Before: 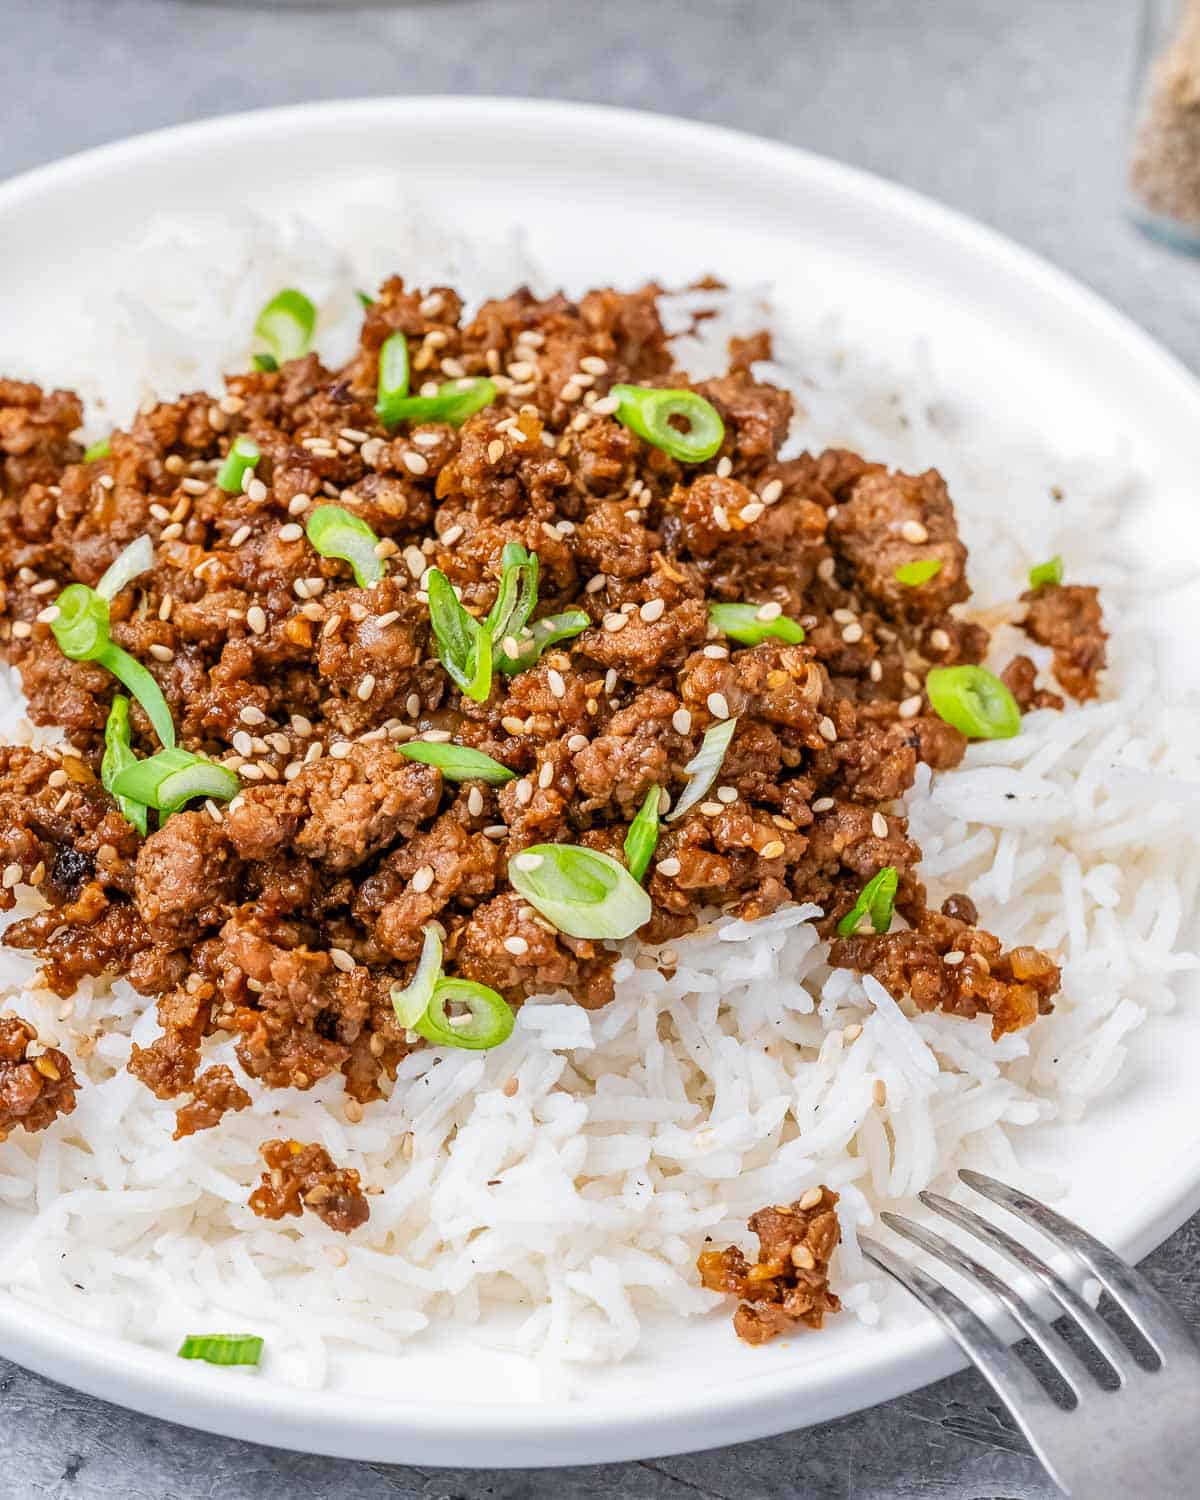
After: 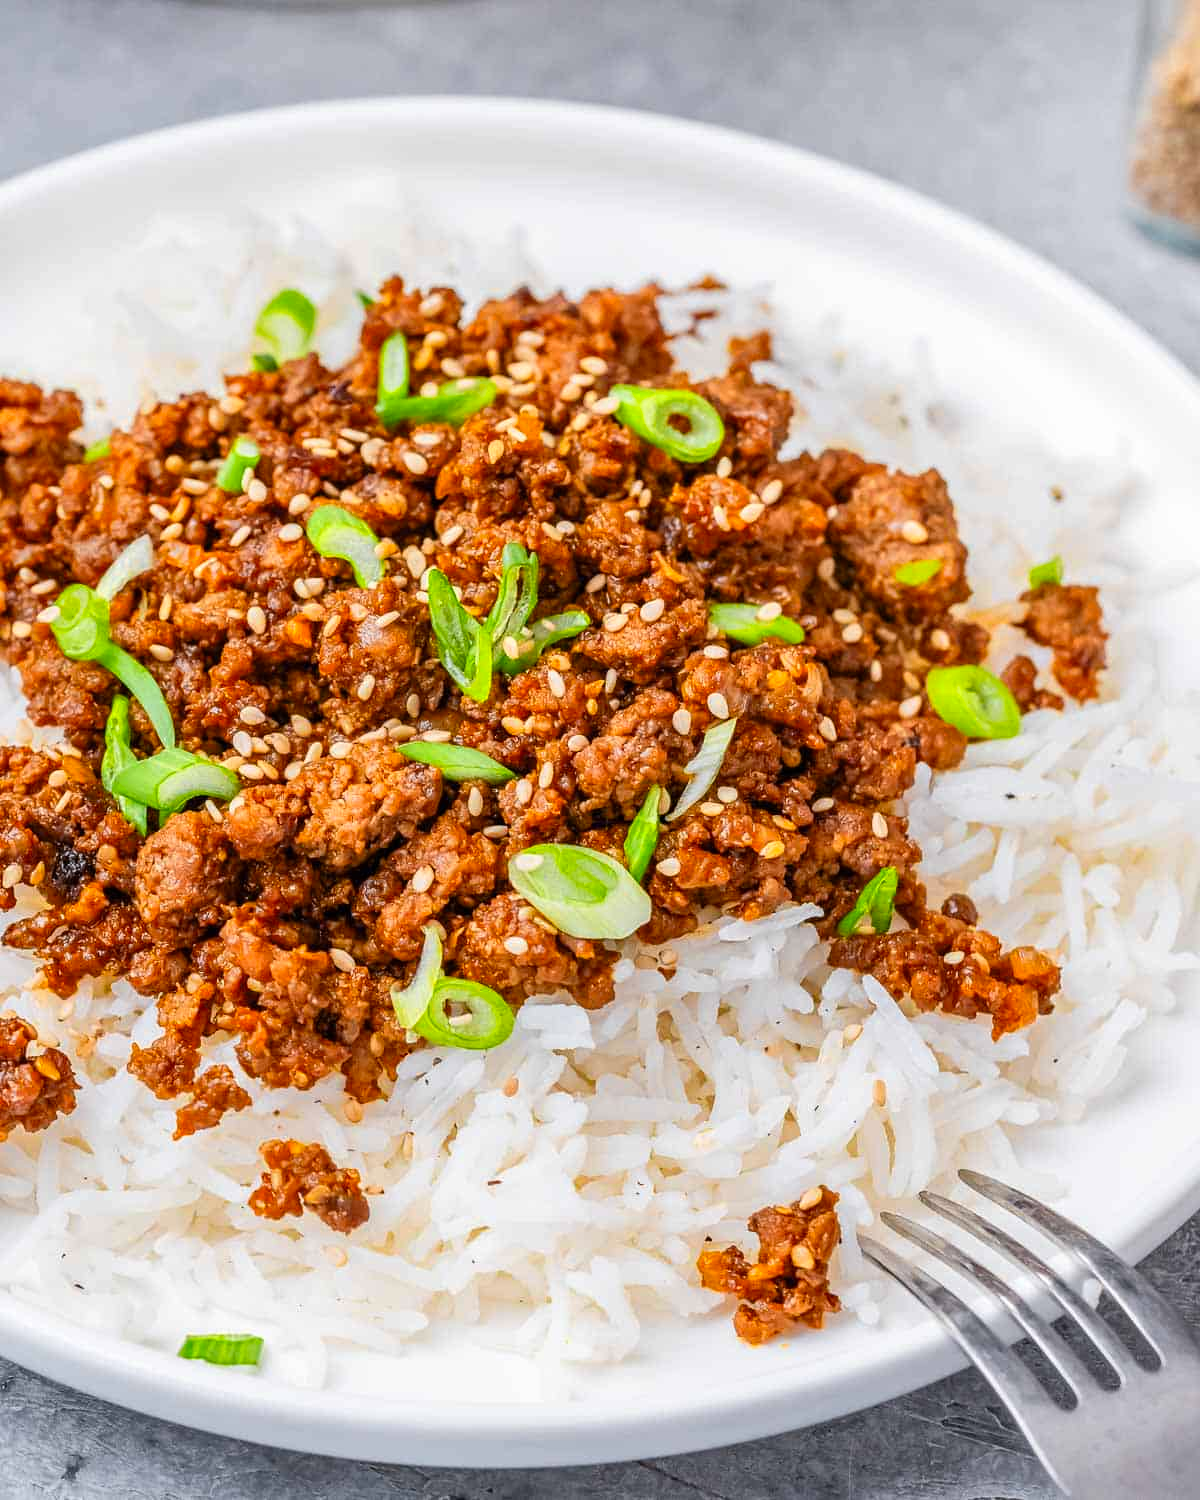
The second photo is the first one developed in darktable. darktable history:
color zones: curves: ch0 [(0.224, 0.526) (0.75, 0.5)]; ch1 [(0.055, 0.526) (0.224, 0.761) (0.377, 0.526) (0.75, 0.5)]
